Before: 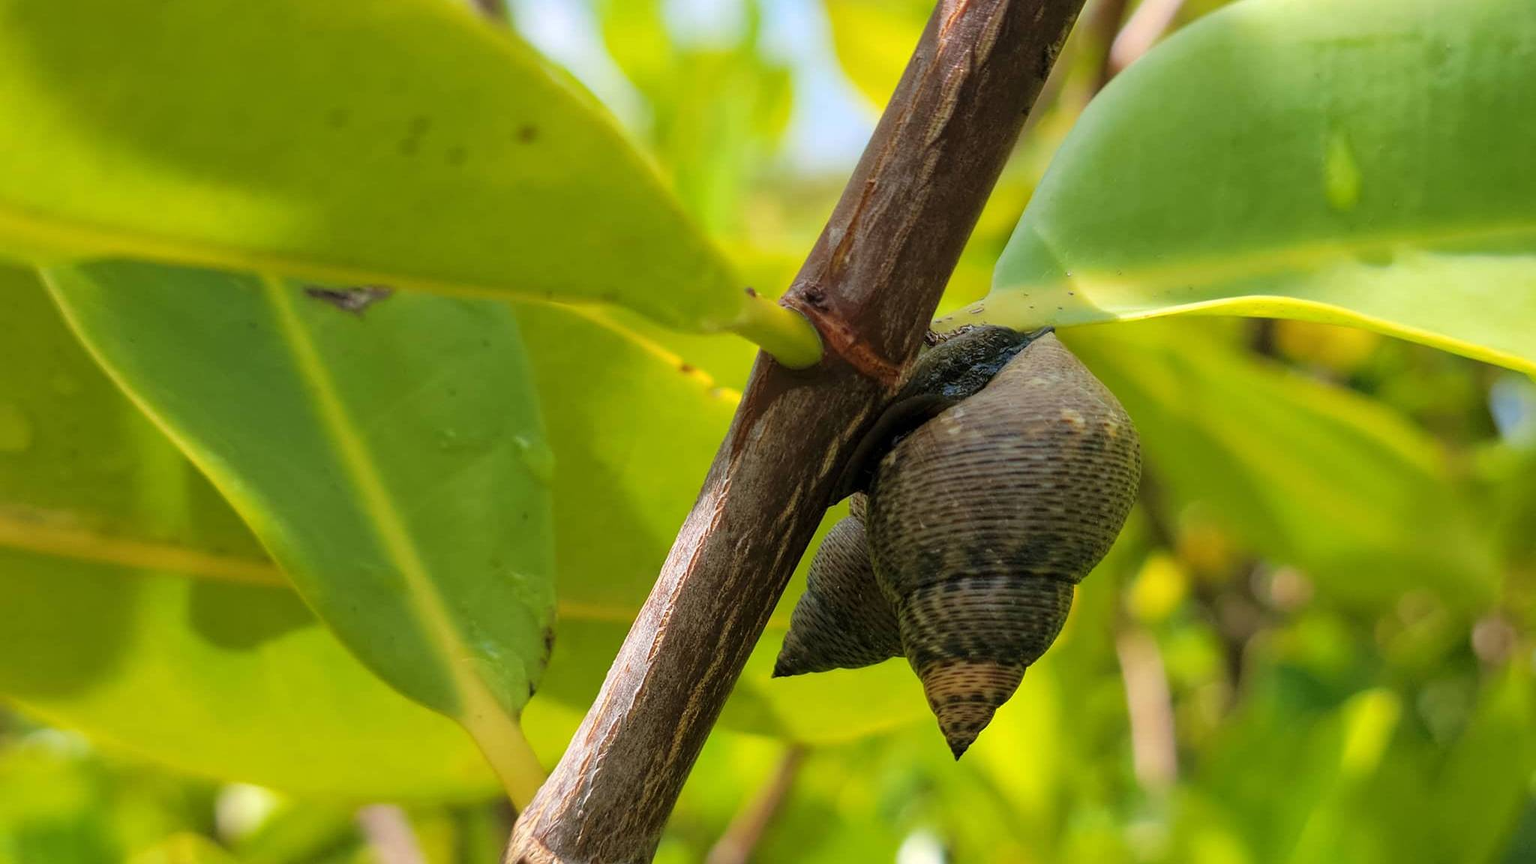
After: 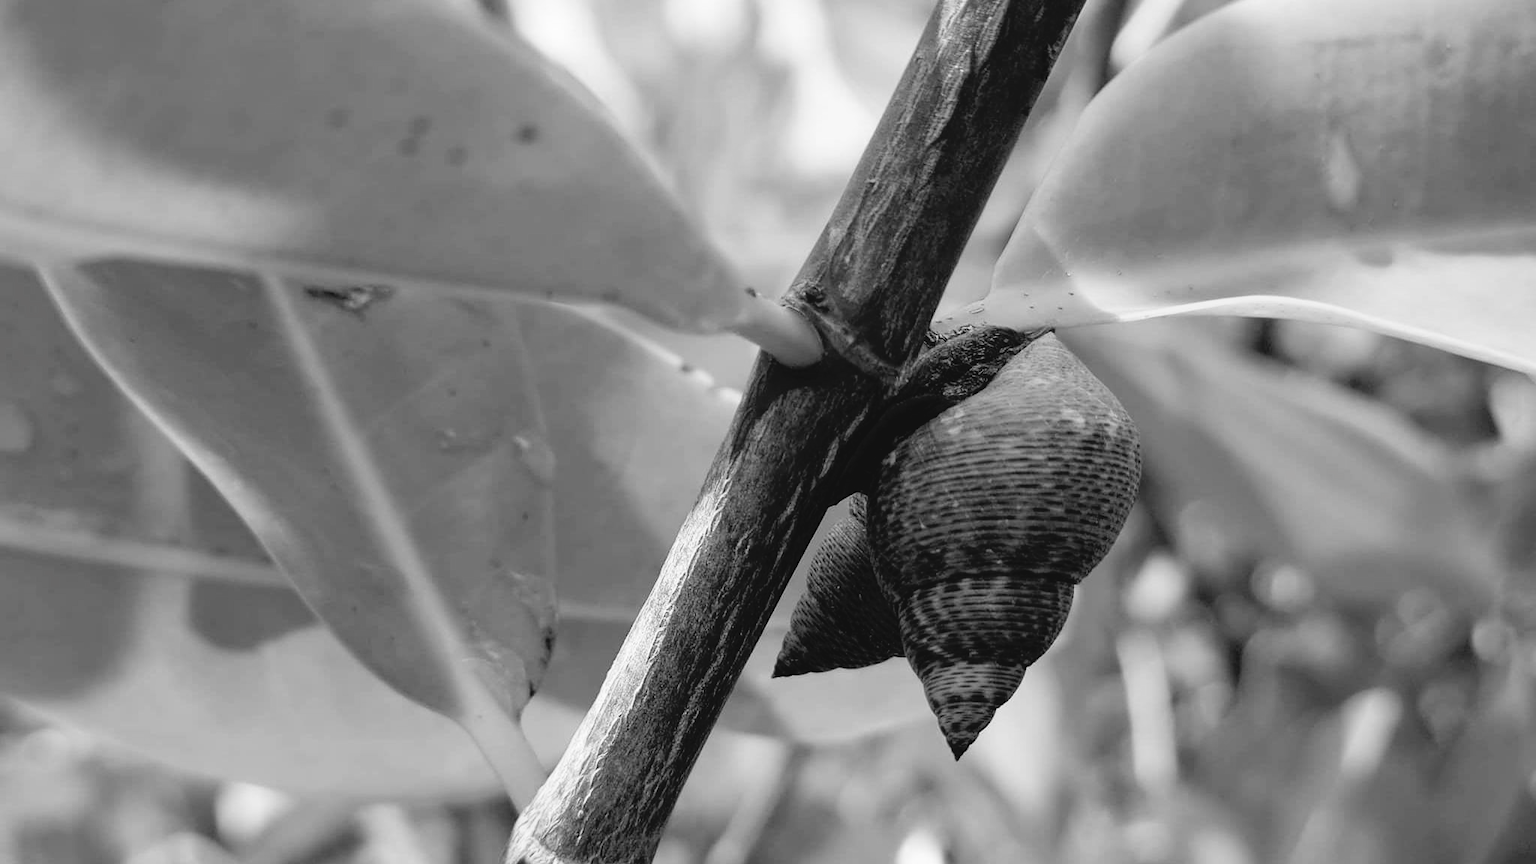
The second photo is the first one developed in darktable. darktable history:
tone curve: curves: ch0 [(0, 0) (0.003, 0.047) (0.011, 0.051) (0.025, 0.051) (0.044, 0.057) (0.069, 0.068) (0.1, 0.076) (0.136, 0.108) (0.177, 0.166) (0.224, 0.229) (0.277, 0.299) (0.335, 0.364) (0.399, 0.46) (0.468, 0.553) (0.543, 0.639) (0.623, 0.724) (0.709, 0.808) (0.801, 0.886) (0.898, 0.954) (1, 1)], preserve colors none
color look up table: target L [90.24, 89.53, 81.33, 86.7, 76.98, 71.84, 64.74, 52.8, 47.24, 42.92, 36.57, 26.21, 0.548, 200.28, 101.02, 77.34, 72.21, 68.87, 64.74, 62.97, 64.74, 59.79, 53.98, 53.09, 41.55, 31.03, 31.46, 16.11, 93.05, 90.24, 85.63, 69.61, 80.97, 82.41, 78.79, 60.17, 65.49, 84.2, 47.24, 40.73, 55.54, 40.11, 18, 5.464, 89.53, 92.35, 83.84, 71.47, 44], target a [-0.001, -0.001, 0, -0.003, 0 ×5, 0.001, 0.001, 0.001, 0, 0, 0, -0.001, 0, 0, 0, 0.001, 0, 0, 0, 0.001, 0 ×4, -0.003, -0.001, 0, 0, -0.002, -0.002, 0 ×5, 0.001, 0, 0.001, 0, 0, -0.001, -0.003, -0.002, 0, 0], target b [0.002, 0.024, 0.002, 0.025, 0.002 ×4, -0.003 ×4, 0, 0, -0.001, 0.003, 0.002, 0.002, 0.002, -0.004, 0.002, 0.002, -0.002, -0.002, 0.001, 0, 0, -0.003, 0.025, 0.002, 0.002, 0.002, 0.024, 0.024, 0.002 ×4, -0.003, -0.005, 0.002, -0.005, -0.003, 0.004, 0.024, 0.025, 0.024, 0.002, -0.003], num patches 49
